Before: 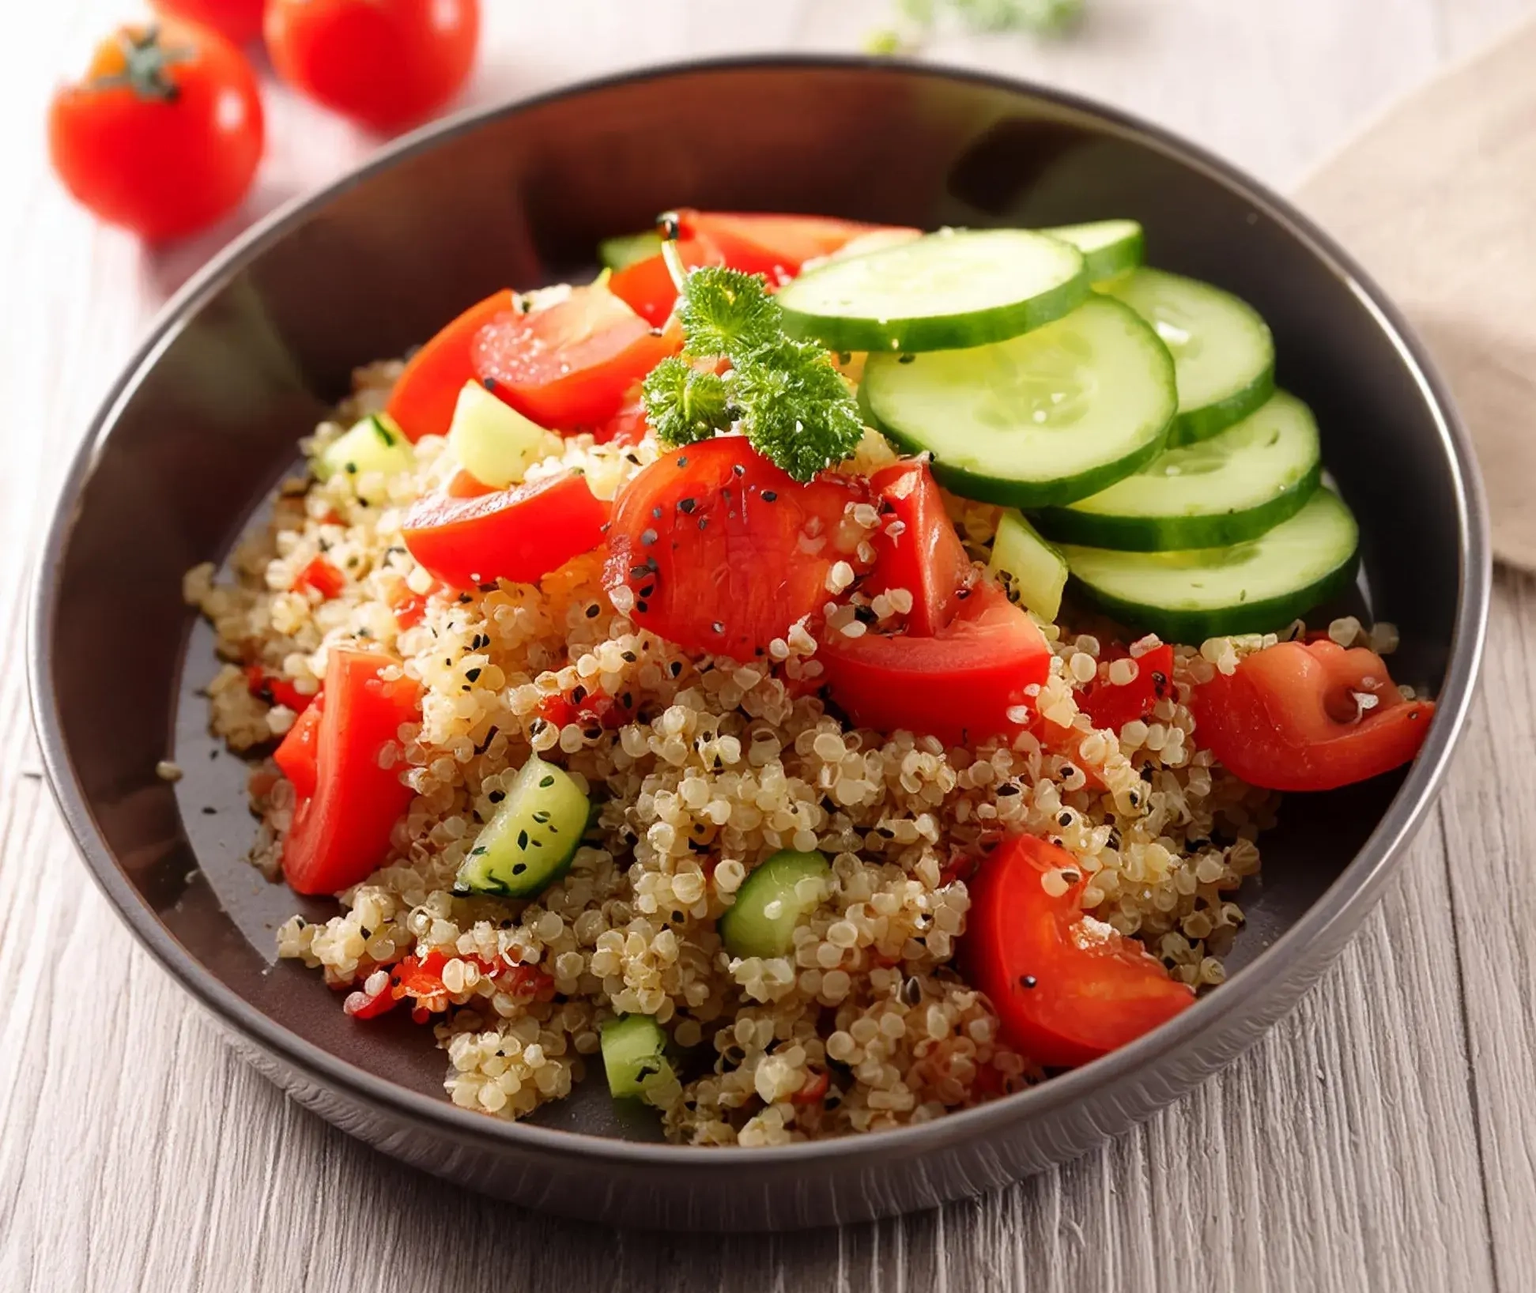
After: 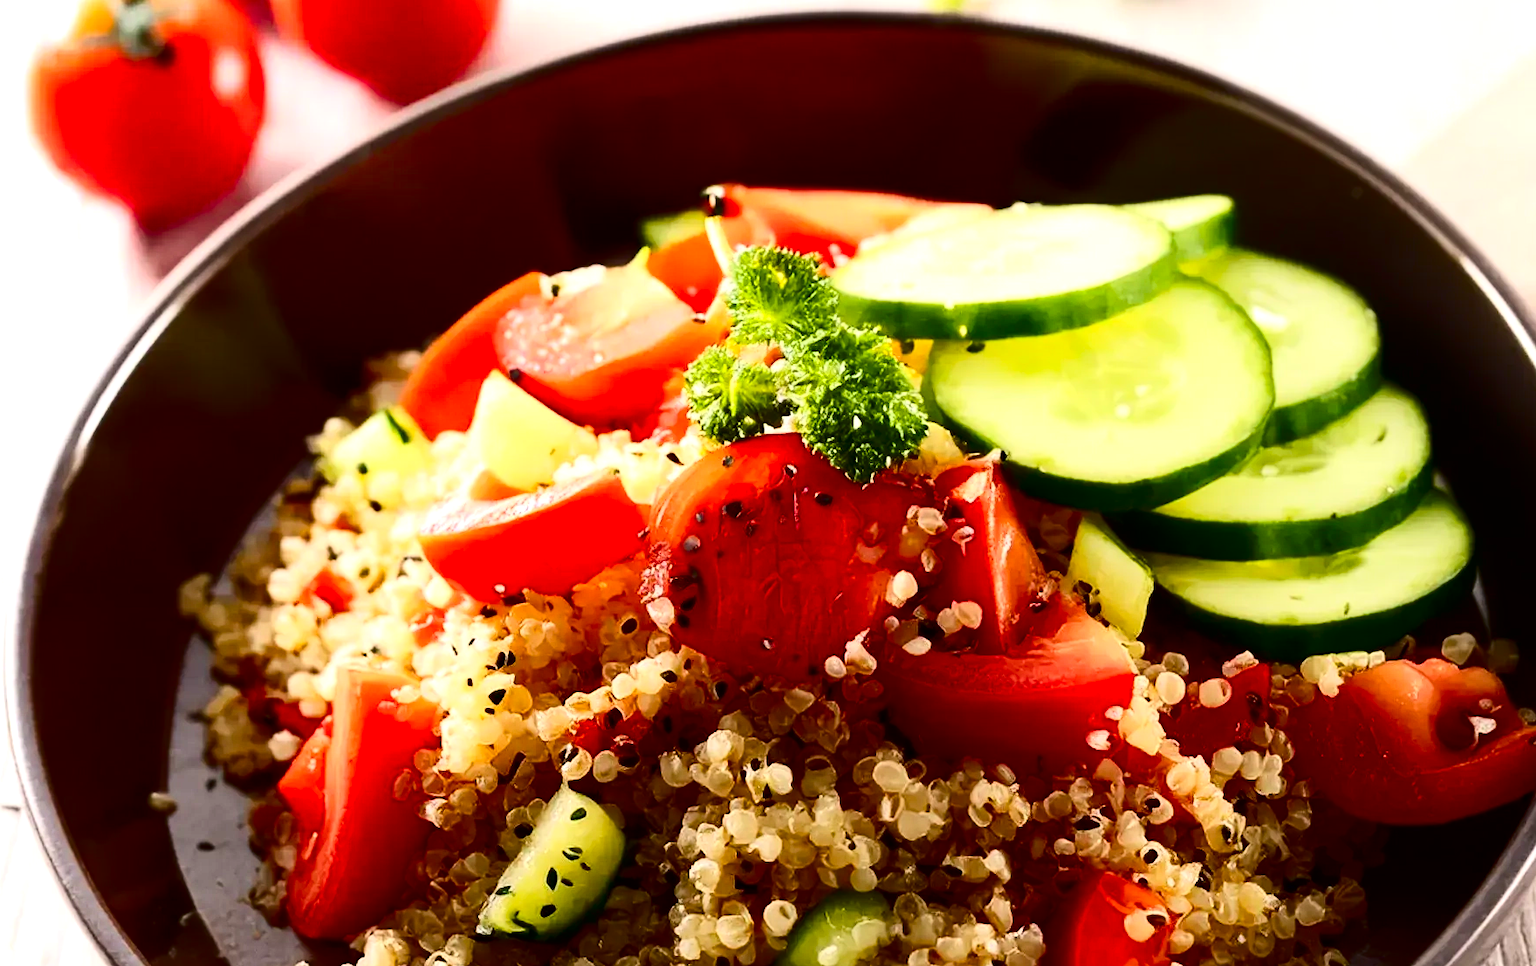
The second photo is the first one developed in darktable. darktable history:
contrast brightness saturation: contrast 0.32, brightness -0.08, saturation 0.17
contrast equalizer: octaves 7, y [[0.6 ×6], [0.55 ×6], [0 ×6], [0 ×6], [0 ×6]], mix -0.2
crop: left 1.509%, top 3.452%, right 7.696%, bottom 28.452%
color balance rgb: shadows lift › luminance -20%, power › hue 72.24°, highlights gain › luminance 15%, global offset › hue 171.6°, perceptual saturation grading › highlights -15%, perceptual saturation grading › shadows 25%, global vibrance 35%, contrast 10%
